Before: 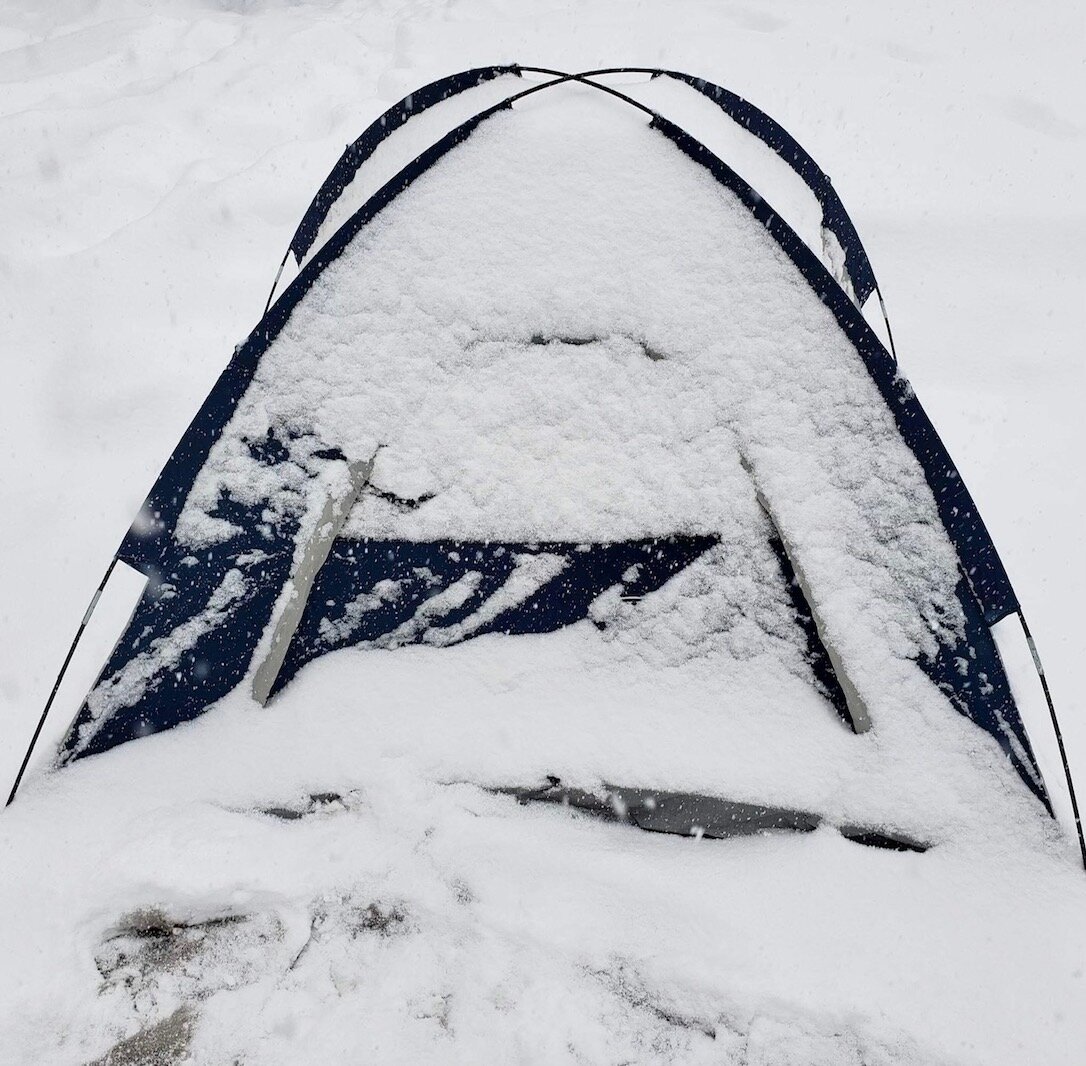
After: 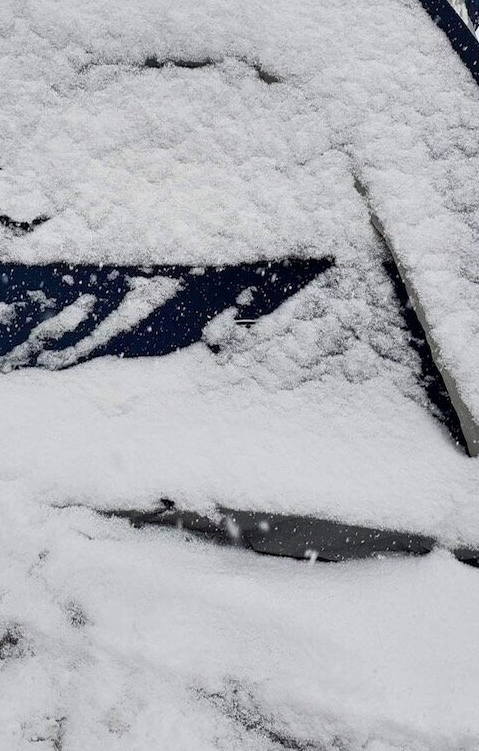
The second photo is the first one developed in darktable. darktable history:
crop: left 35.575%, top 26.069%, right 20.234%, bottom 3.419%
shadows and highlights: soften with gaussian
